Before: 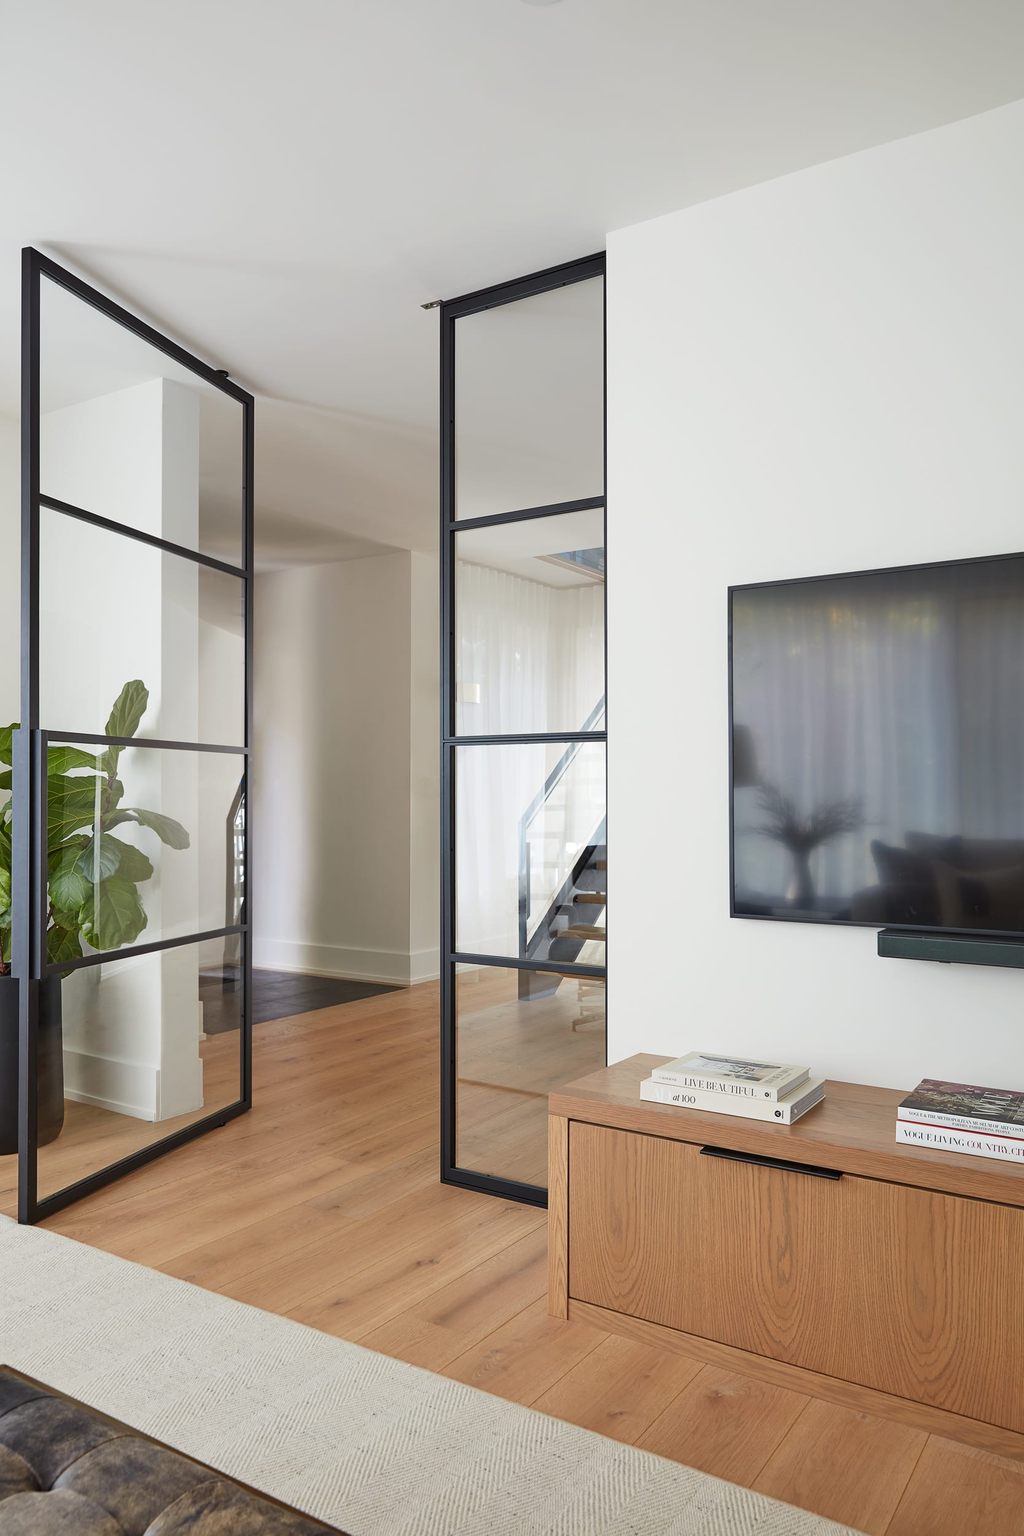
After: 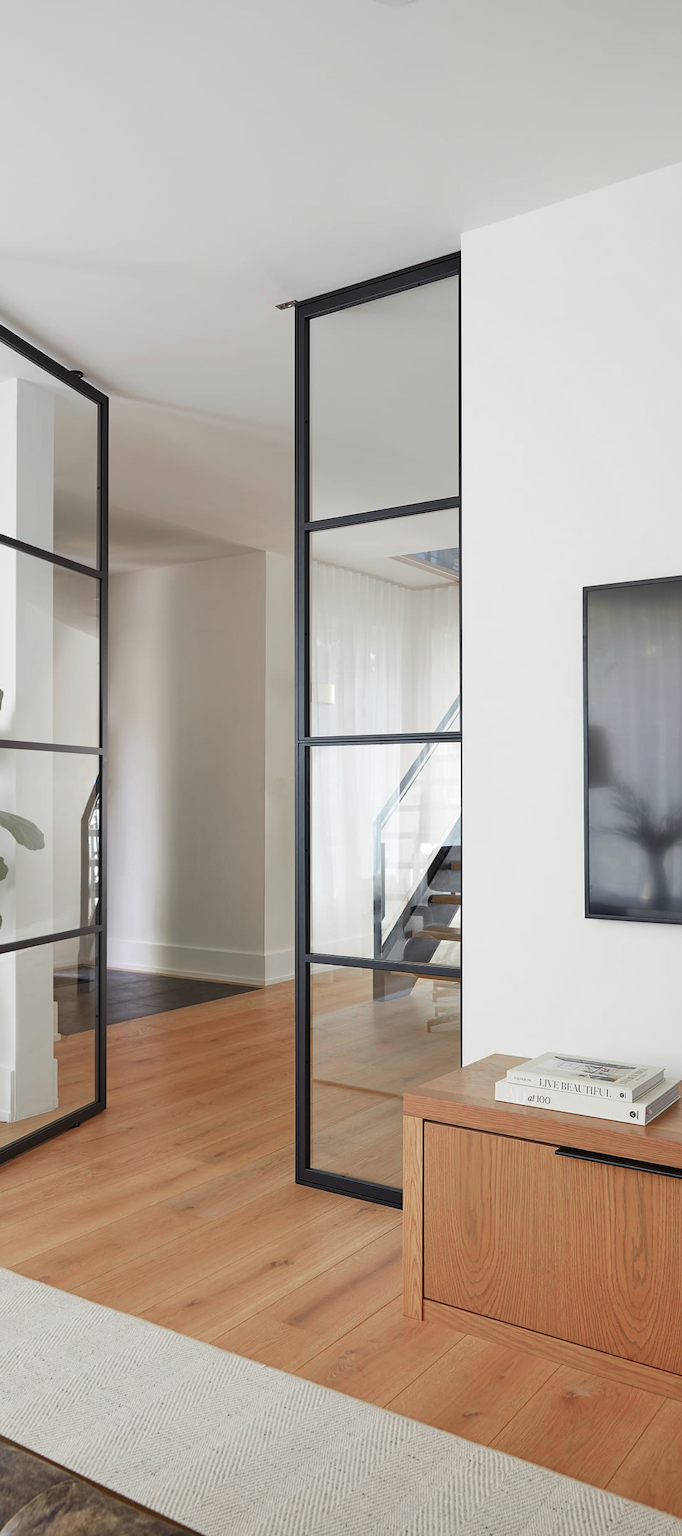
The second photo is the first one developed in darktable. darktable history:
color zones: curves: ch0 [(0, 0.466) (0.128, 0.466) (0.25, 0.5) (0.375, 0.456) (0.5, 0.5) (0.625, 0.5) (0.737, 0.652) (0.875, 0.5)]; ch1 [(0, 0.603) (0.125, 0.618) (0.261, 0.348) (0.372, 0.353) (0.497, 0.363) (0.611, 0.45) (0.731, 0.427) (0.875, 0.518) (0.998, 0.652)]; ch2 [(0, 0.559) (0.125, 0.451) (0.253, 0.564) (0.37, 0.578) (0.5, 0.466) (0.625, 0.471) (0.731, 0.471) (0.88, 0.485)]
crop and rotate: left 14.292%, right 19.041%
